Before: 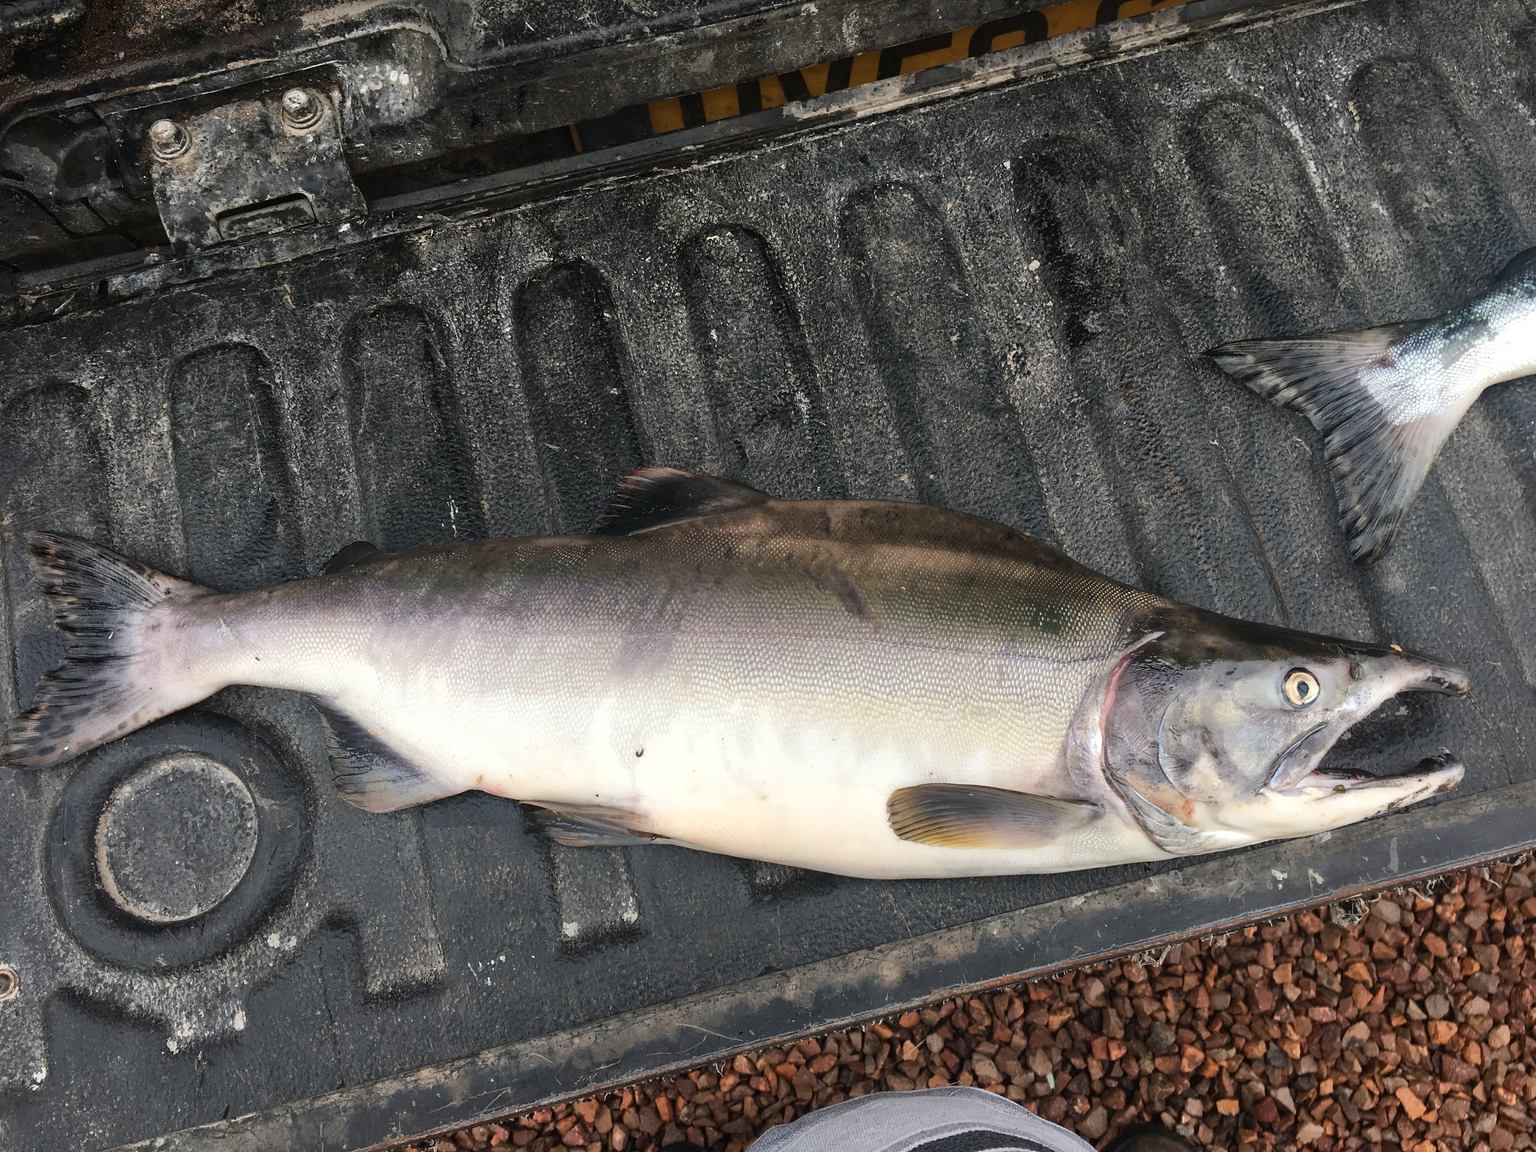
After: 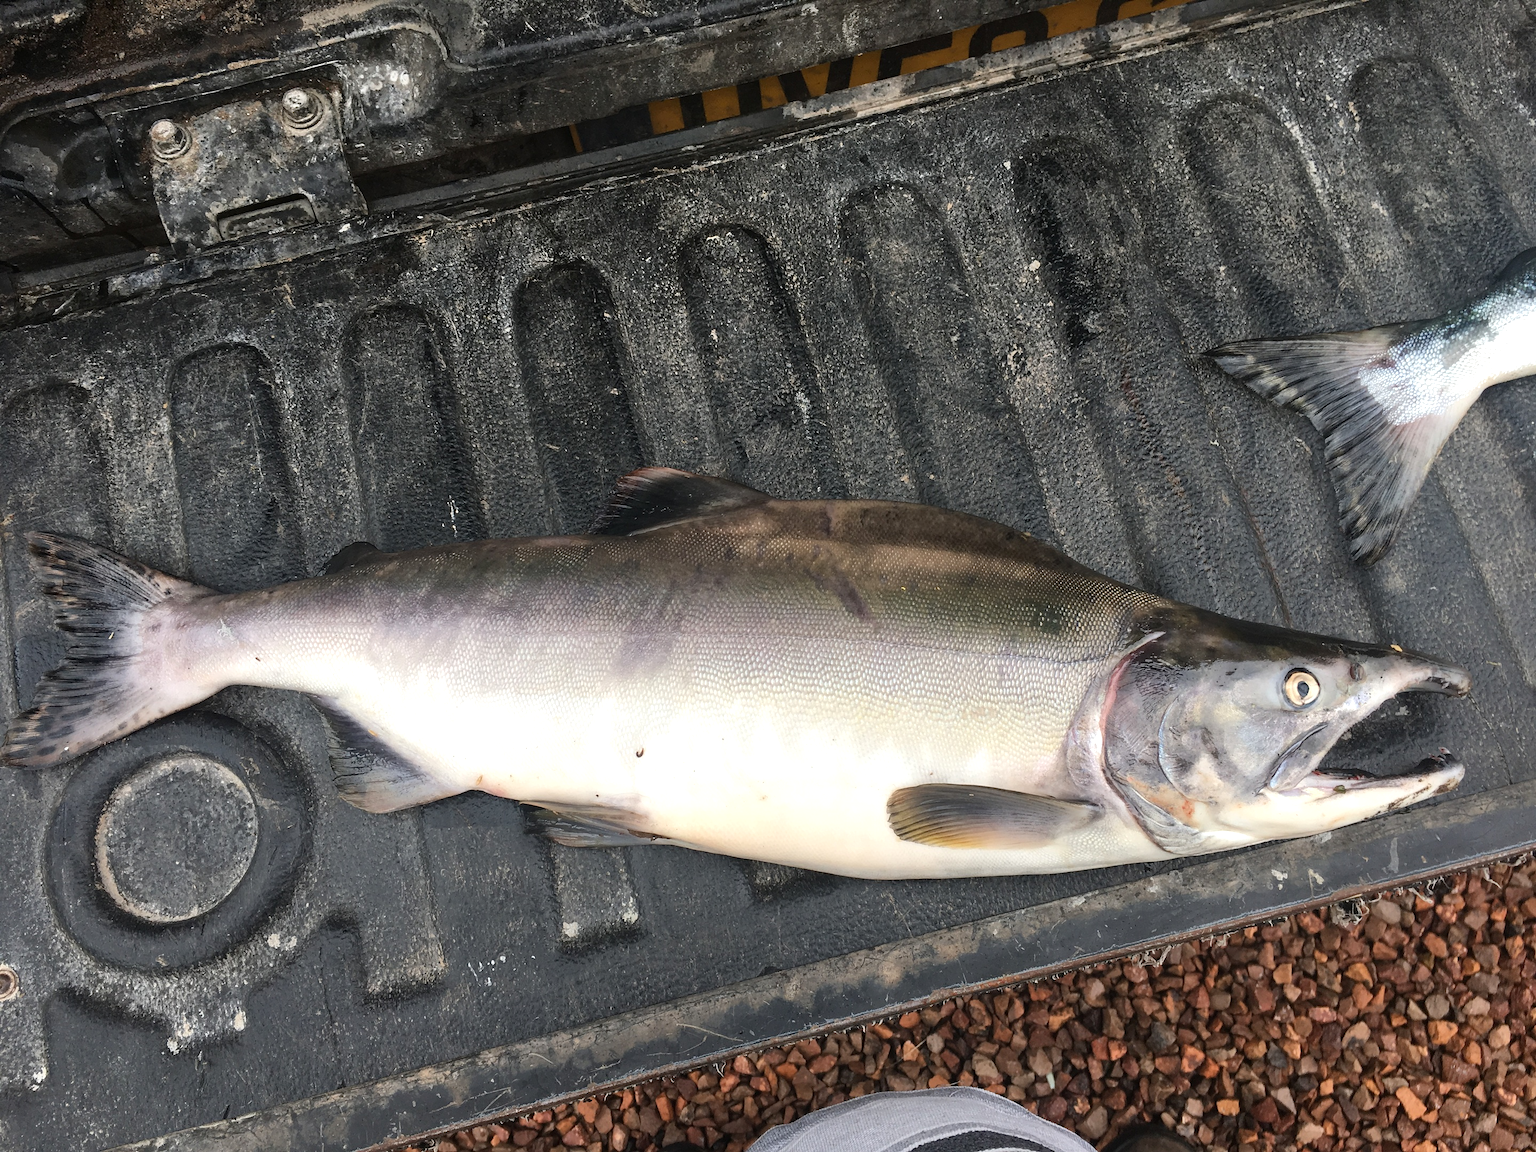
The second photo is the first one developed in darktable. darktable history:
exposure: exposure 0.206 EV, compensate exposure bias true, compensate highlight preservation false
